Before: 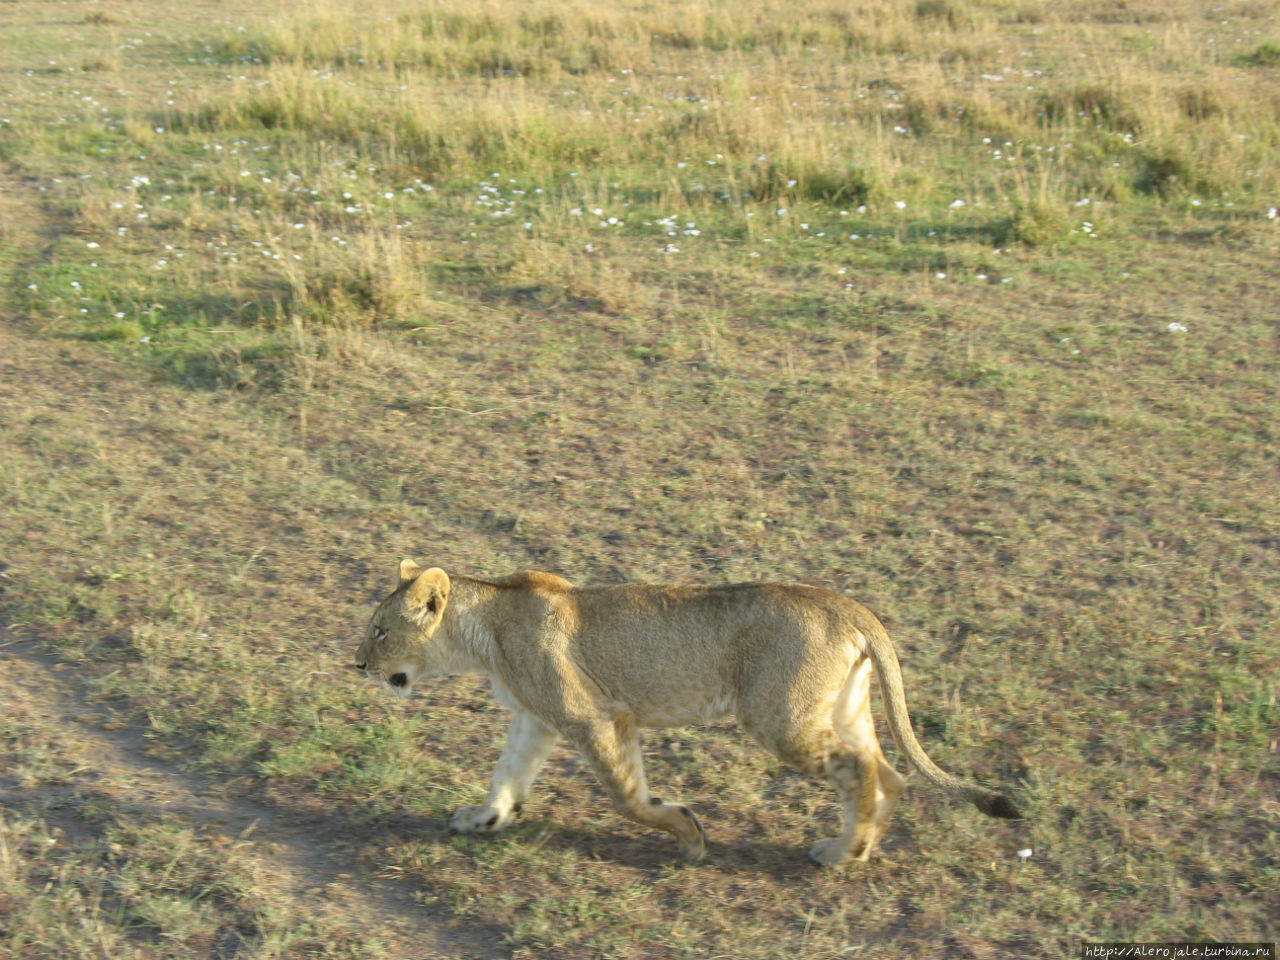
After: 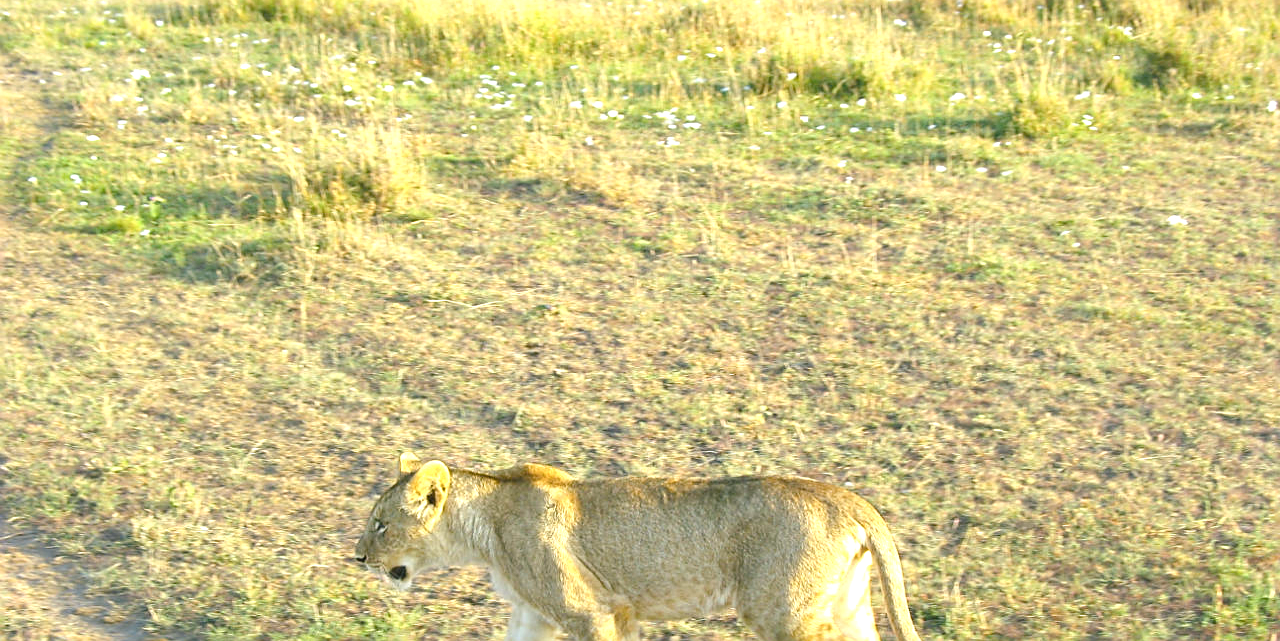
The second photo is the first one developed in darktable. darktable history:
color correction: highlights b* 0.044, saturation 0.801
color balance rgb: shadows lift › luminance -7.866%, shadows lift › chroma 2.421%, shadows lift › hue 163.04°, perceptual saturation grading › global saturation 36.479%, perceptual saturation grading › shadows 34.861%, global vibrance 11.278%
crop: top 11.175%, bottom 21.959%
exposure: black level correction 0, exposure 0.952 EV, compensate highlight preservation false
sharpen: on, module defaults
